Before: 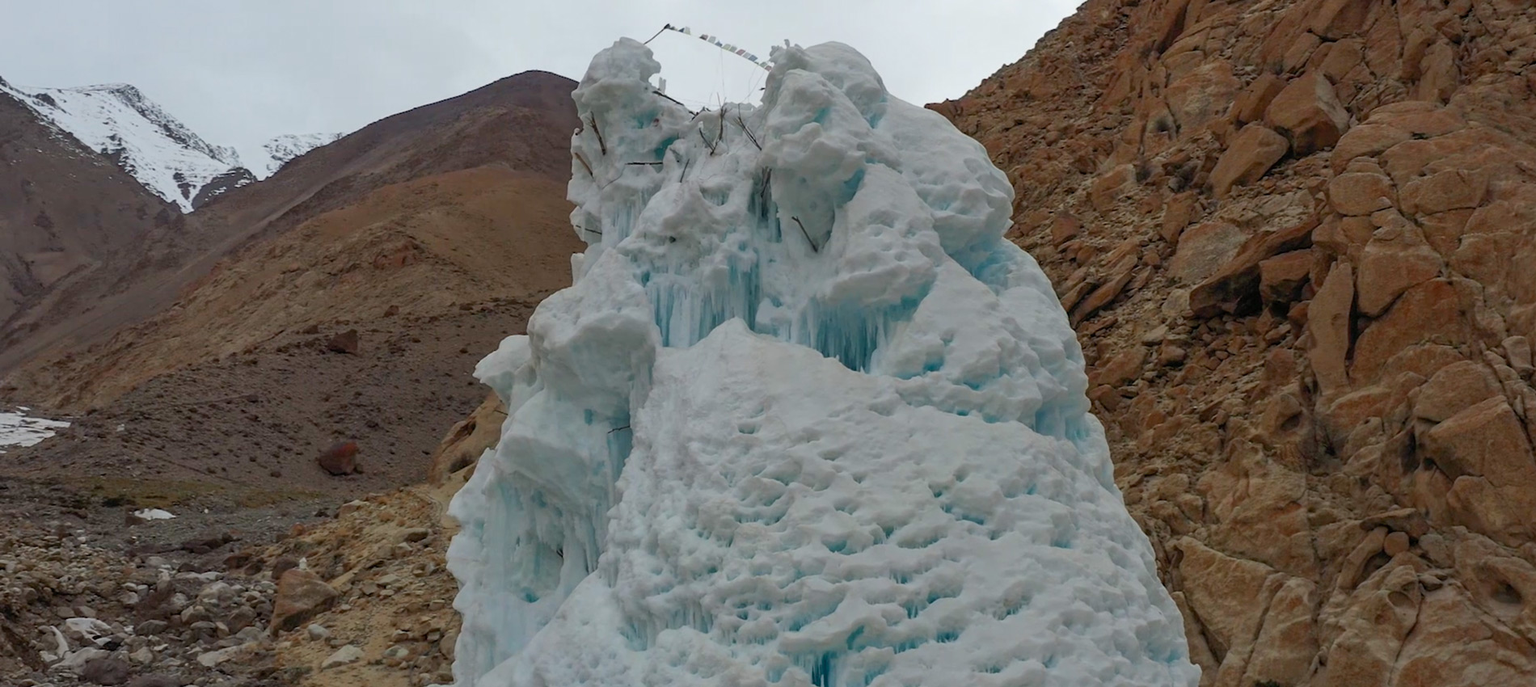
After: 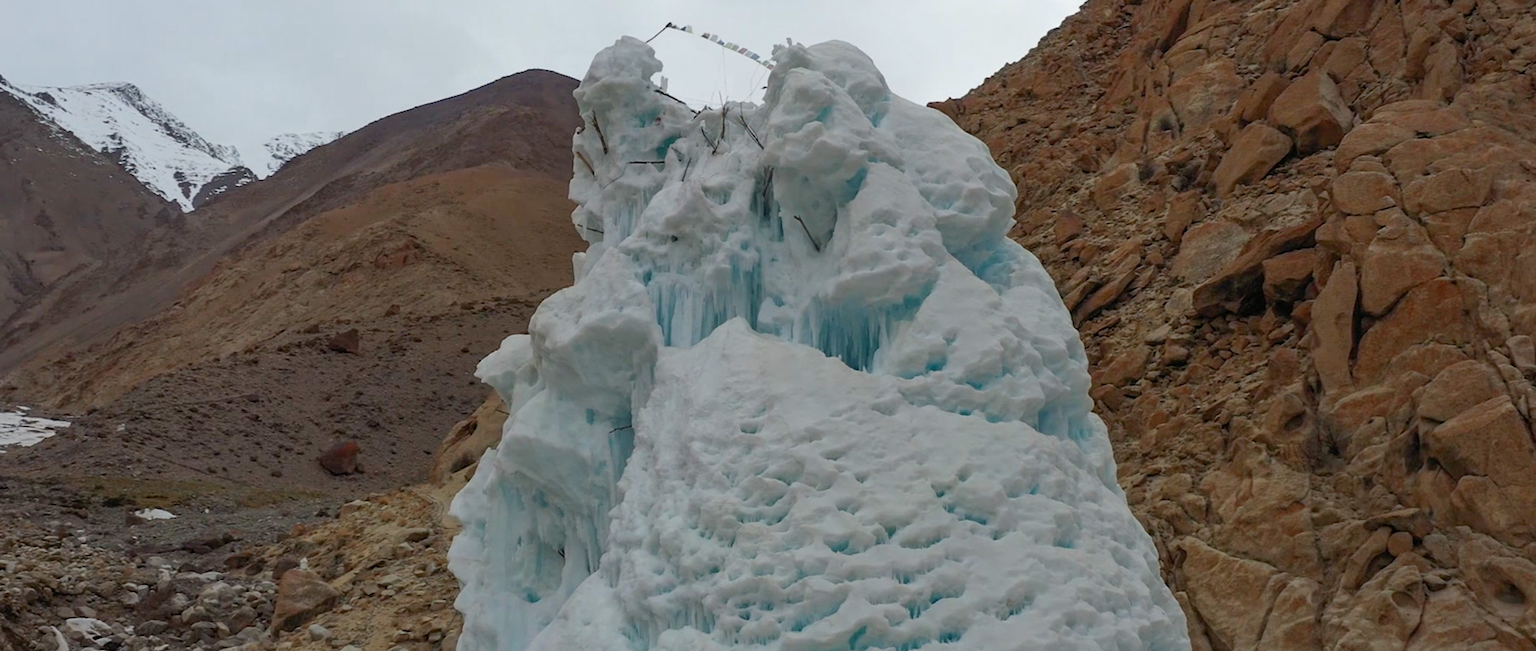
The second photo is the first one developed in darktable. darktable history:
crop: top 0.289%, right 0.26%, bottom 5.062%
